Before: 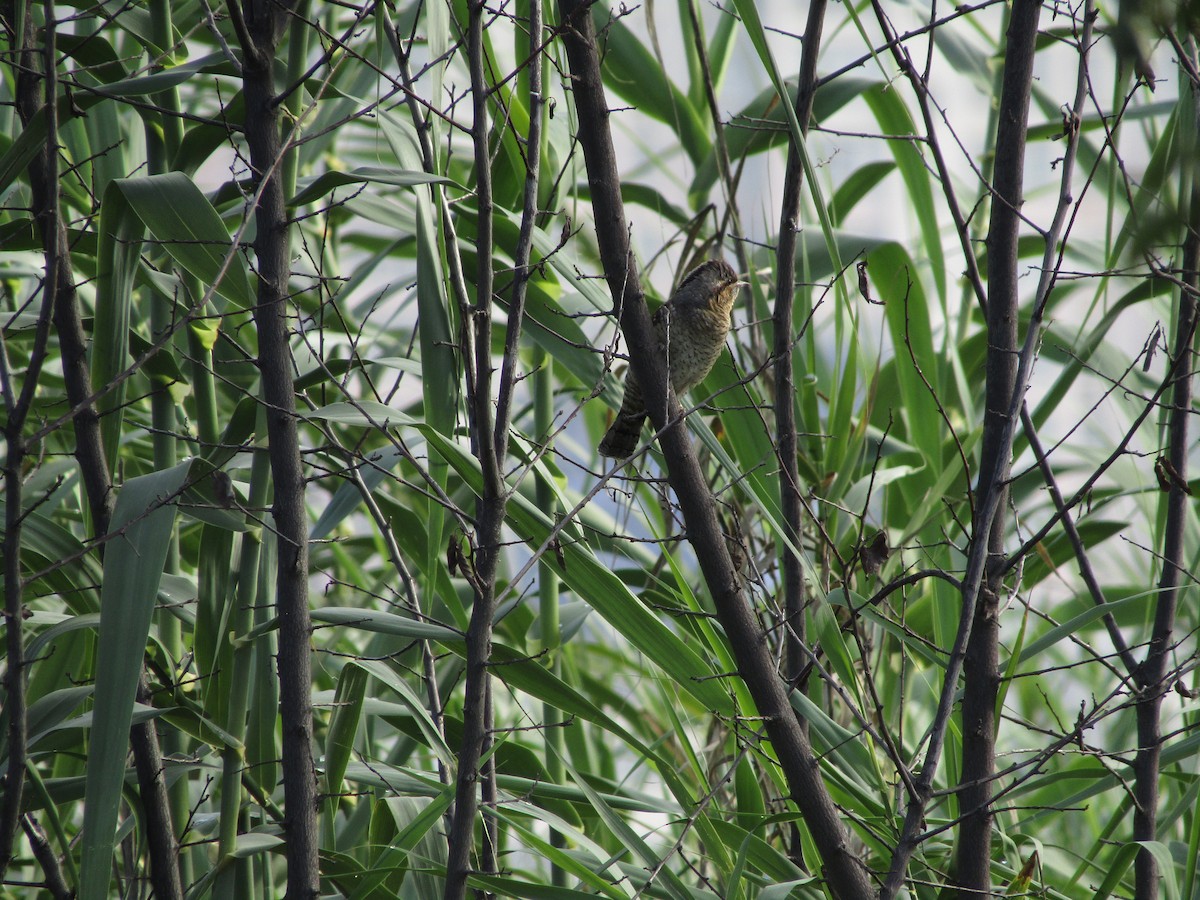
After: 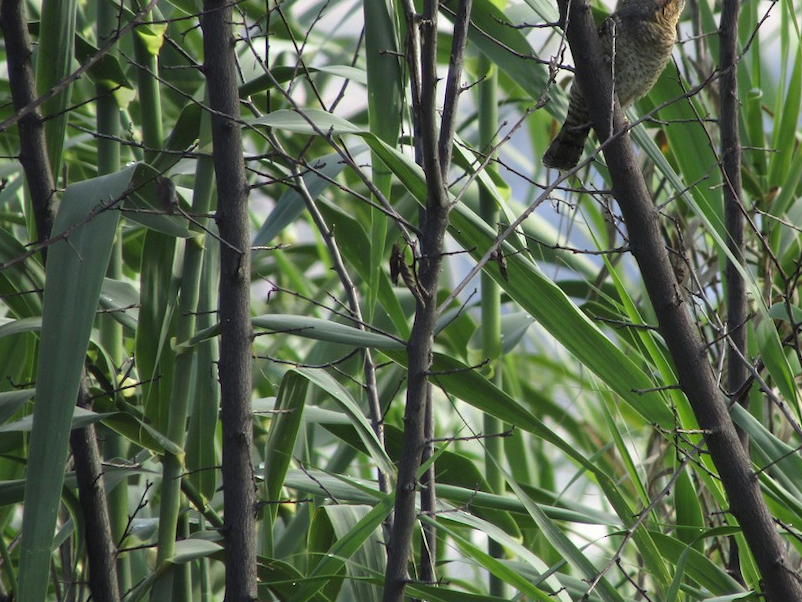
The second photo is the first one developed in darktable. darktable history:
crop and rotate: angle -0.82°, left 3.85%, top 31.828%, right 27.992%
local contrast: mode bilateral grid, contrast 100, coarseness 100, detail 91%, midtone range 0.2
exposure: exposure 0.258 EV, compensate highlight preservation false
